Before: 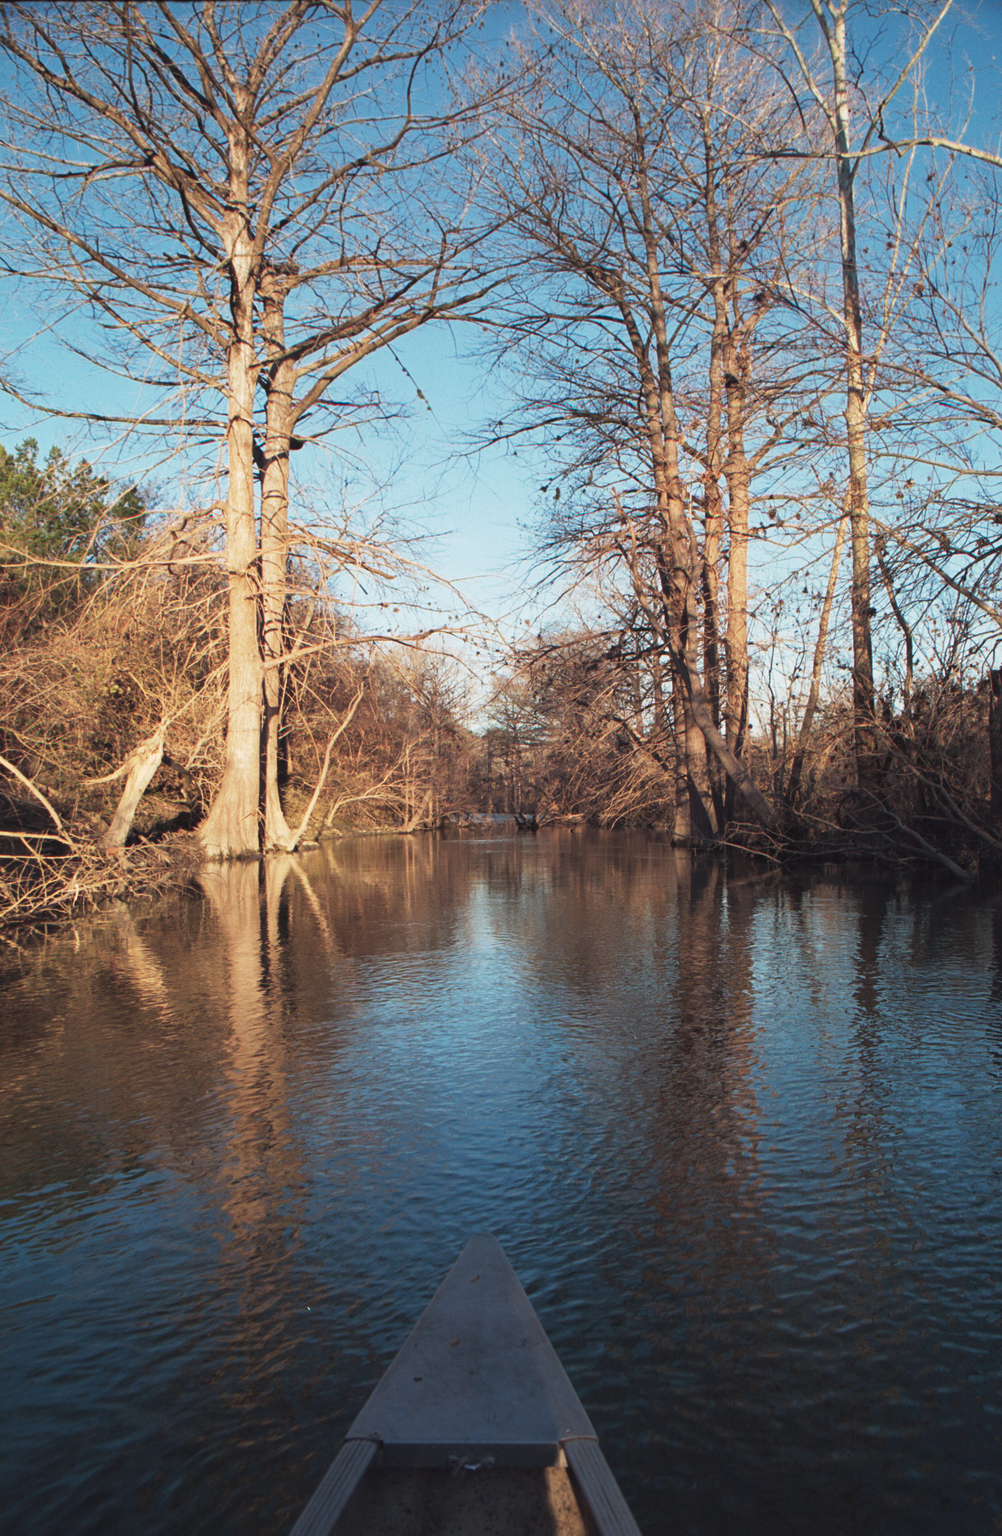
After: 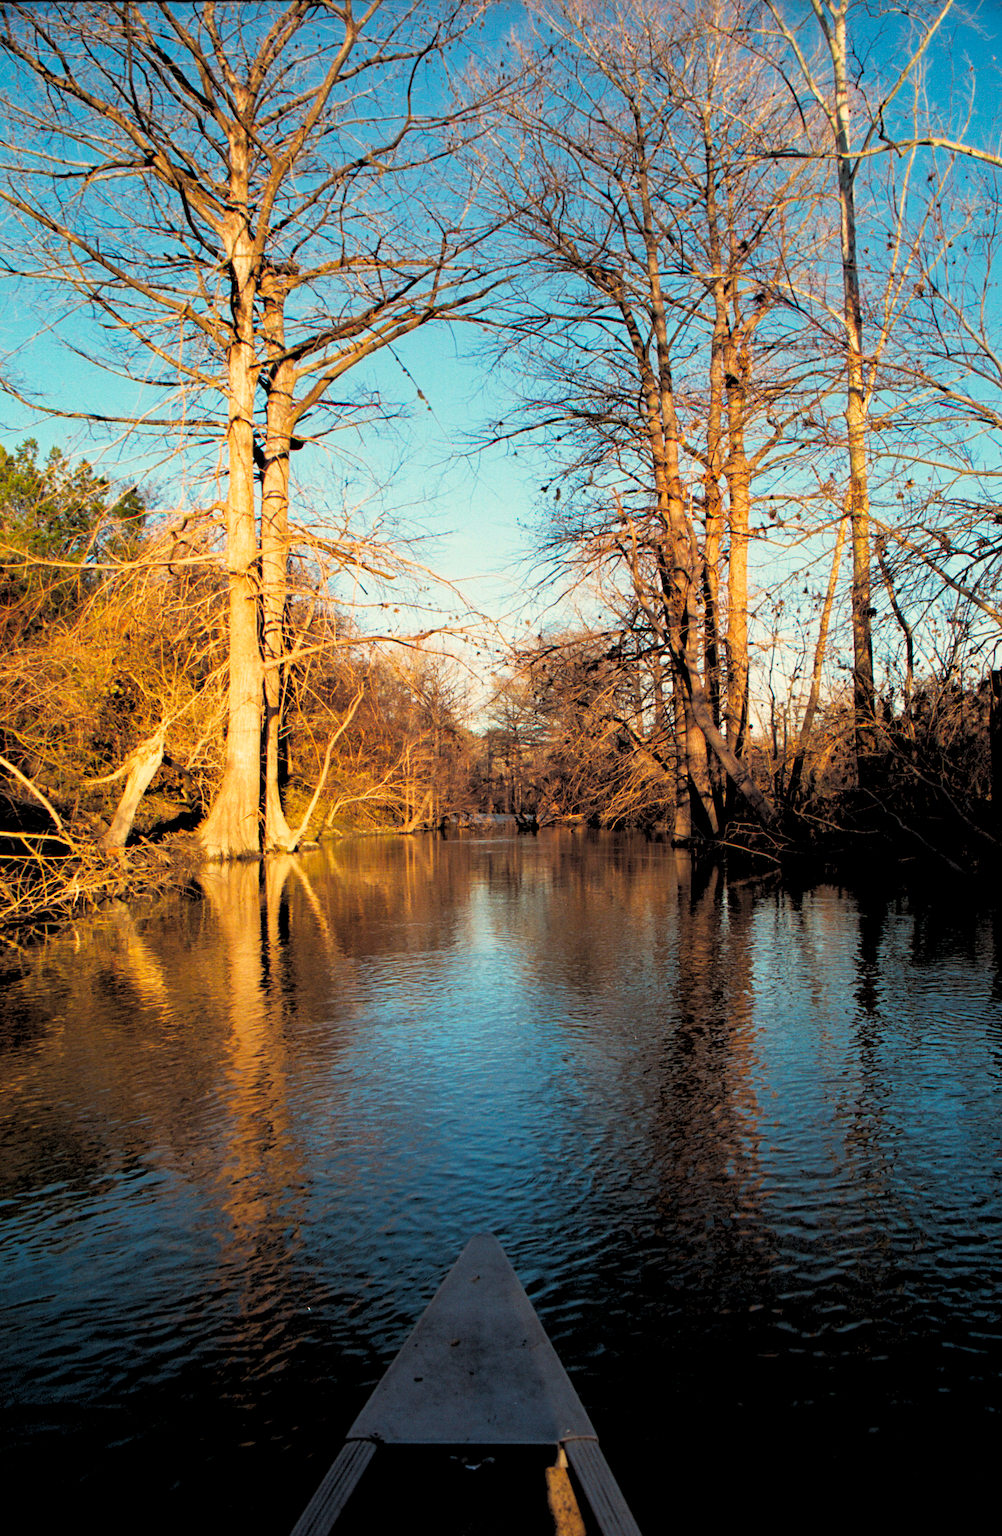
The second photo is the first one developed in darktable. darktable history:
color balance rgb: linear chroma grading › global chroma 15%, perceptual saturation grading › global saturation 30%
rgb levels: levels [[0.029, 0.461, 0.922], [0, 0.5, 1], [0, 0.5, 1]]
white balance: red 1.045, blue 0.932
